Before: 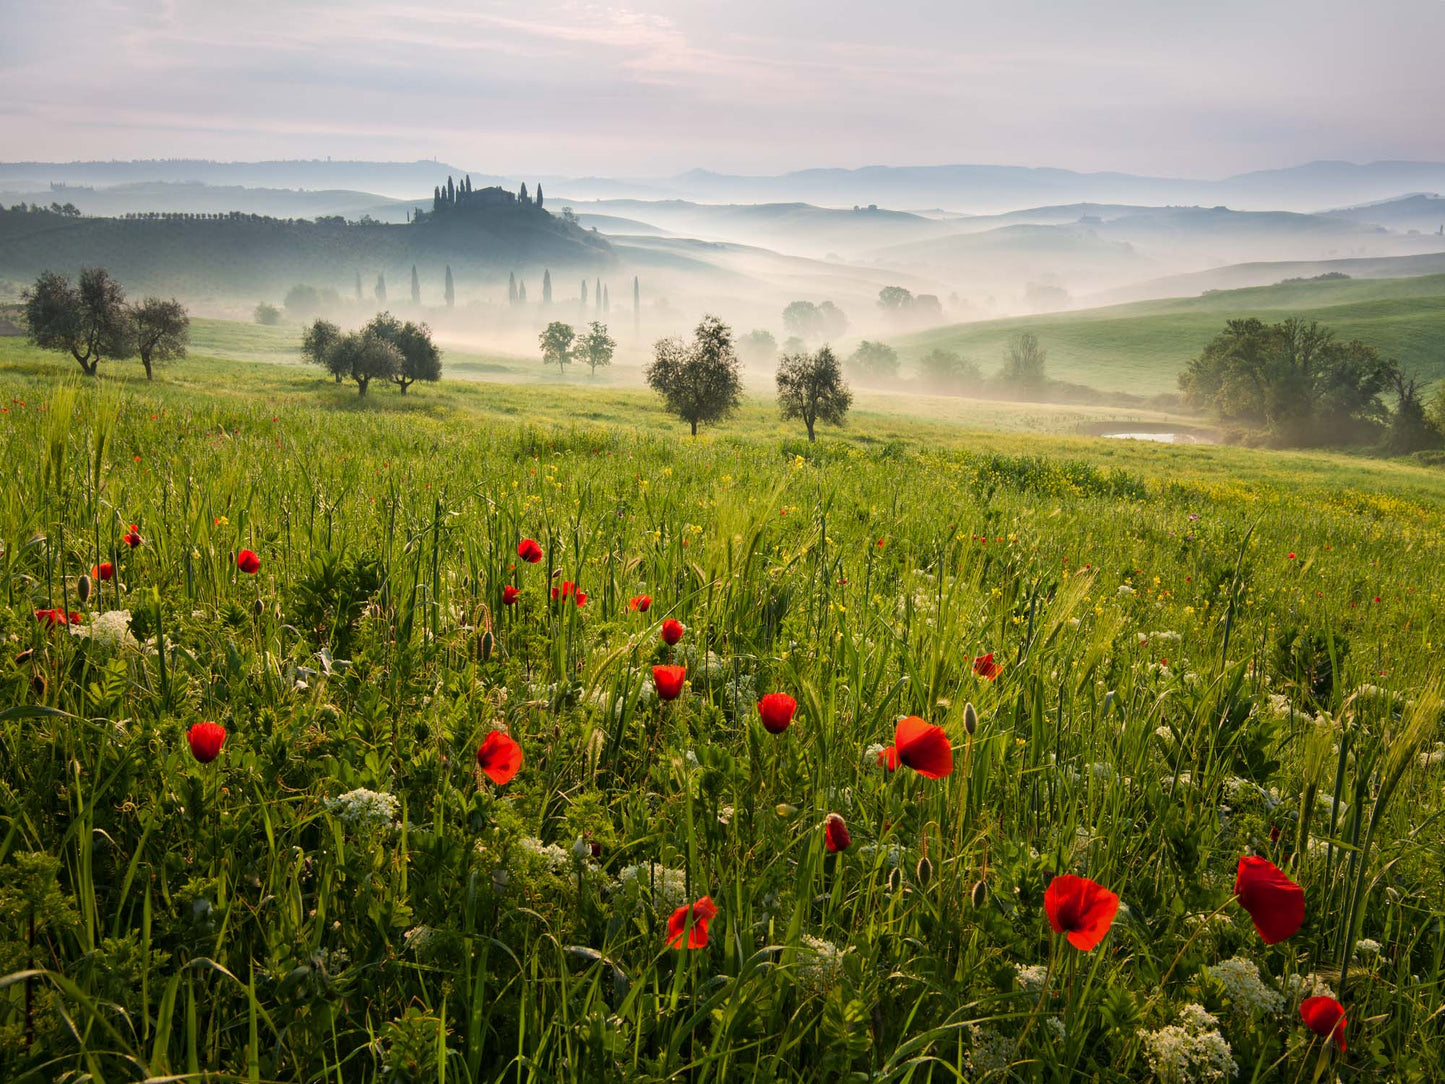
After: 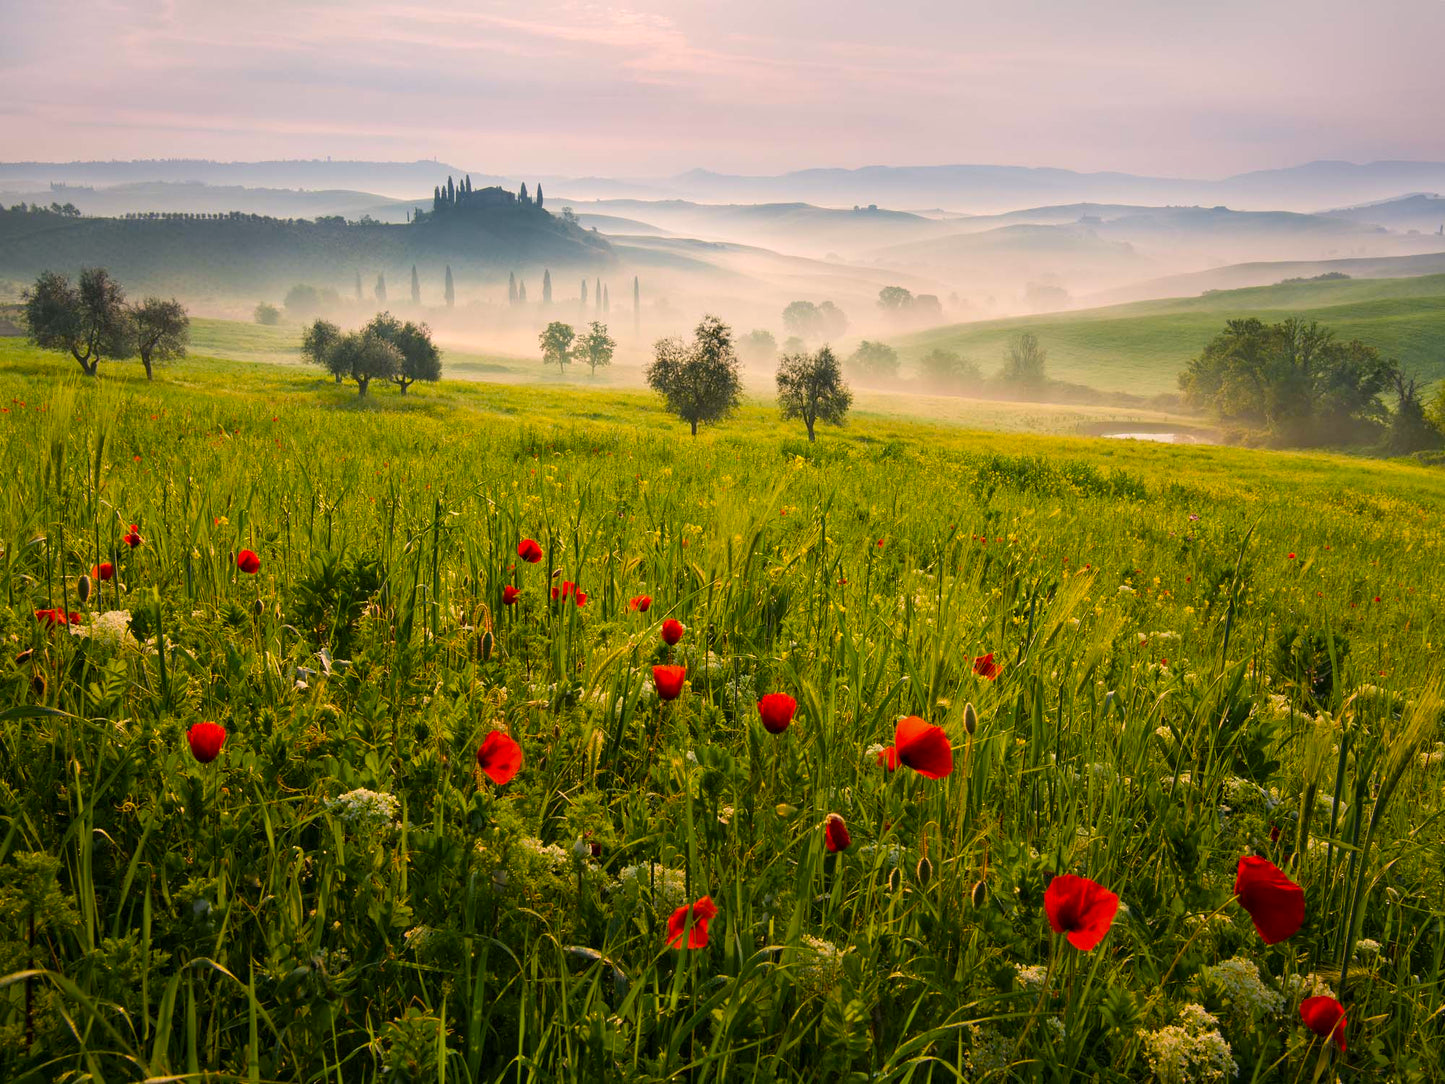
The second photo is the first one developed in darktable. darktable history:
color balance rgb: power › hue 60.21°, highlights gain › chroma 2.024%, highlights gain › hue 46.89°, perceptual saturation grading › global saturation 30.88%, perceptual brilliance grading › global brilliance 2.278%, perceptual brilliance grading › highlights -3.882%, global vibrance 9.275%
